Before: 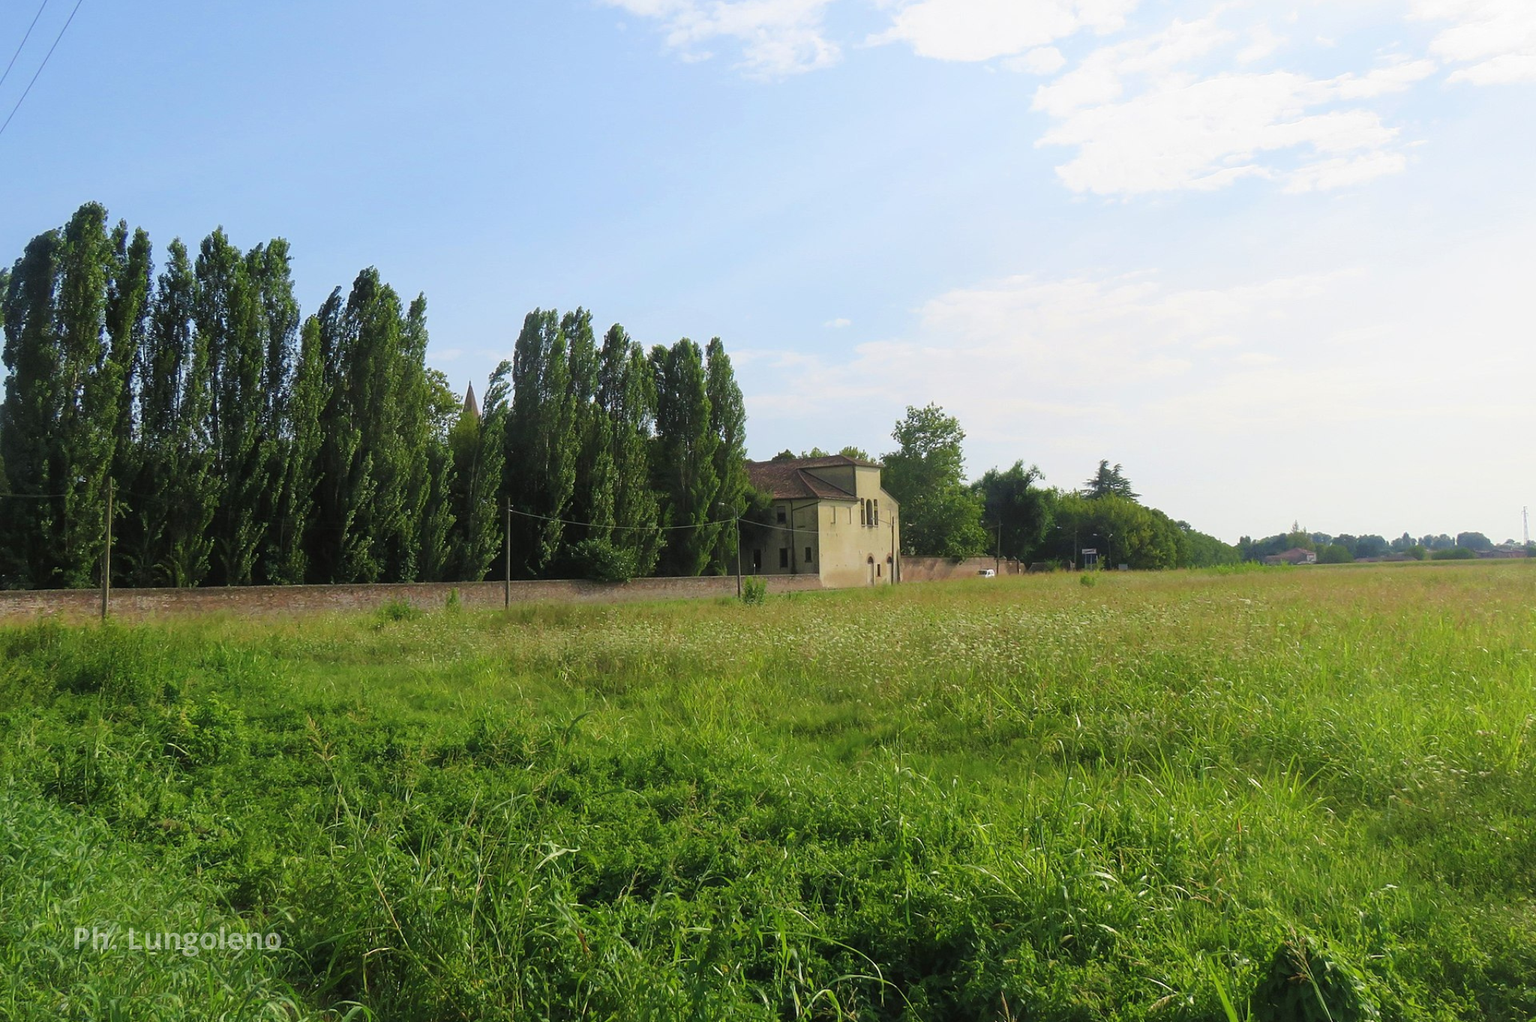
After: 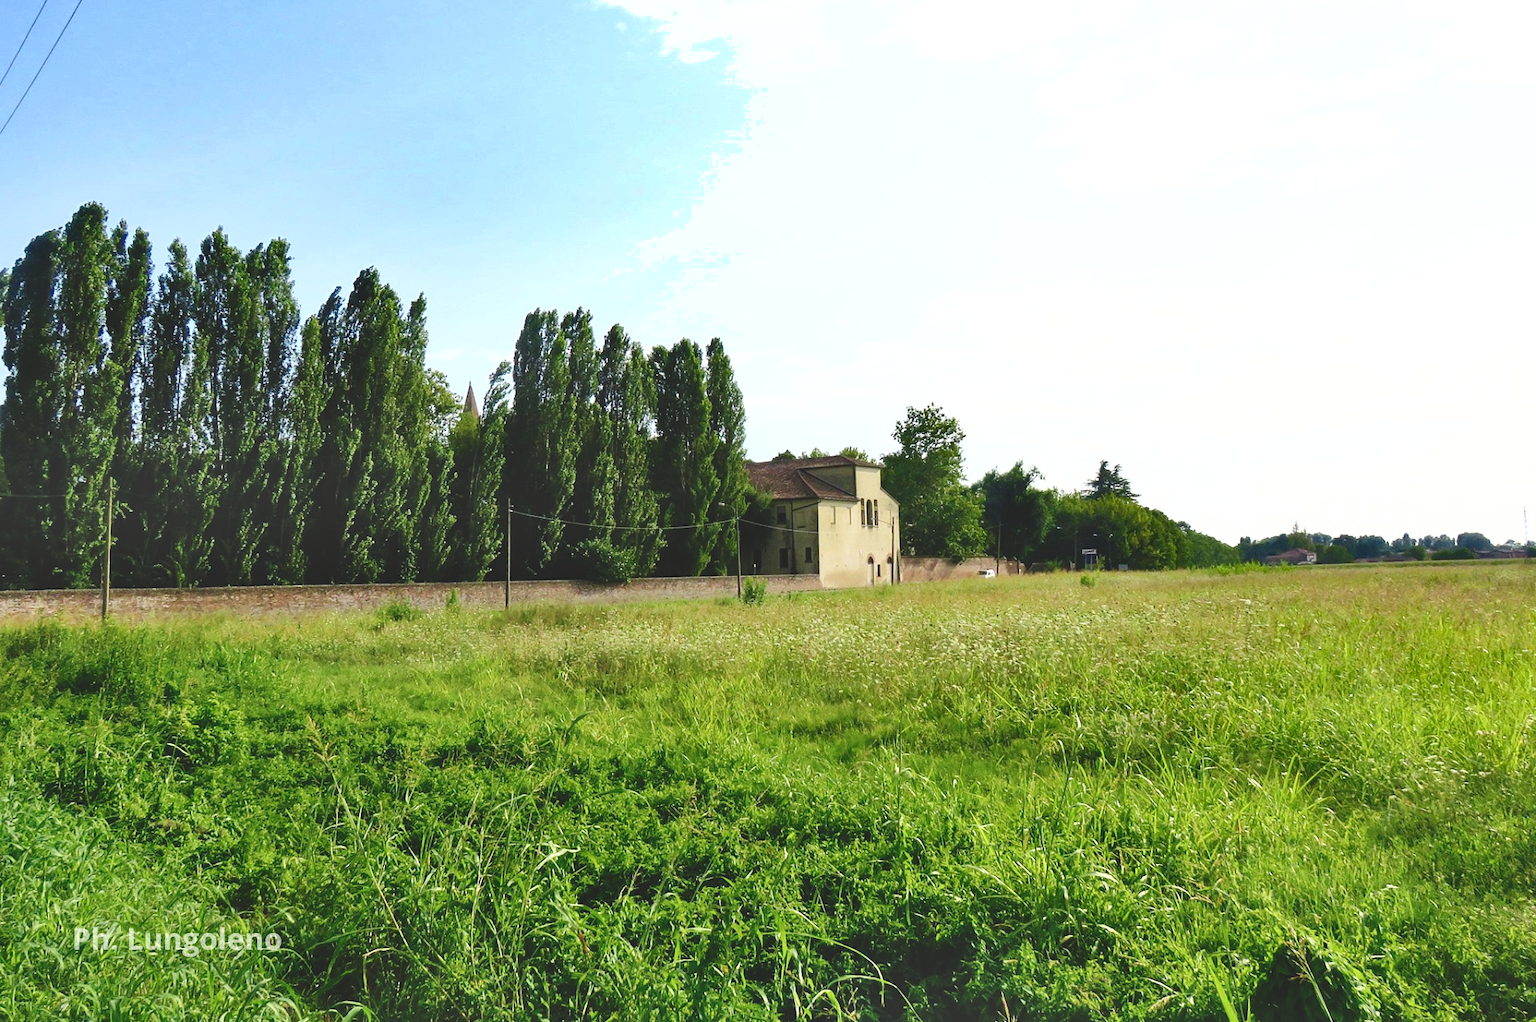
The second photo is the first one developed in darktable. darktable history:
base curve: curves: ch0 [(0, 0.024) (0.055, 0.065) (0.121, 0.166) (0.236, 0.319) (0.693, 0.726) (1, 1)], preserve colors none
shadows and highlights: shadows 73.94, highlights -60.79, soften with gaussian
levels: levels [0, 0.435, 0.917]
exposure: black level correction -0.039, exposure 0.061 EV, compensate exposure bias true, compensate highlight preservation false
contrast brightness saturation: contrast 0.243, brightness -0.231, saturation 0.139
